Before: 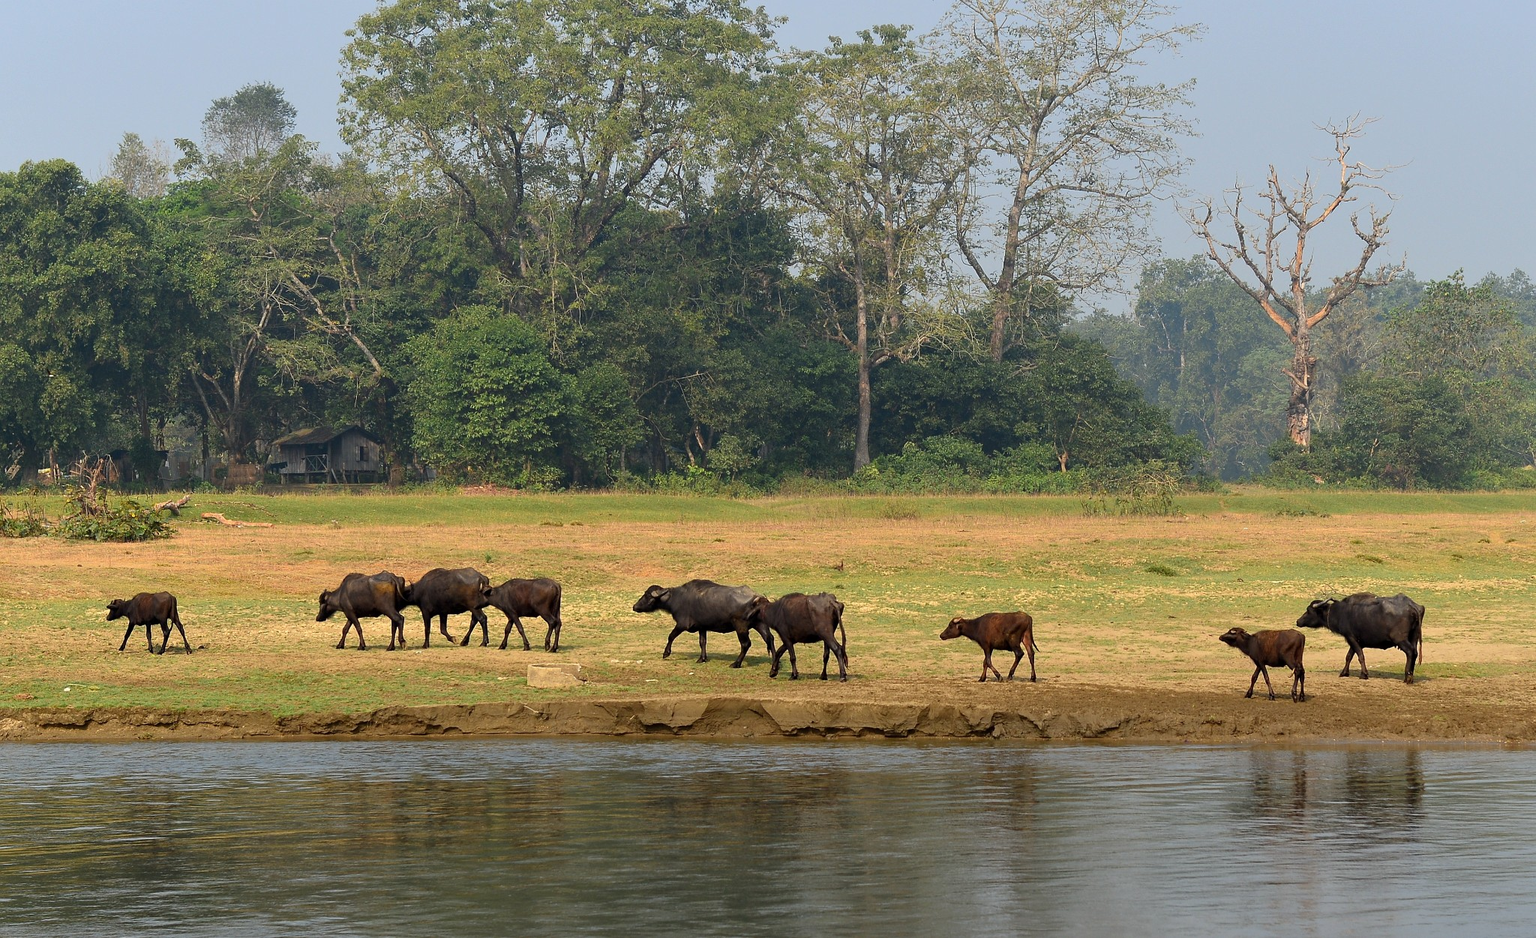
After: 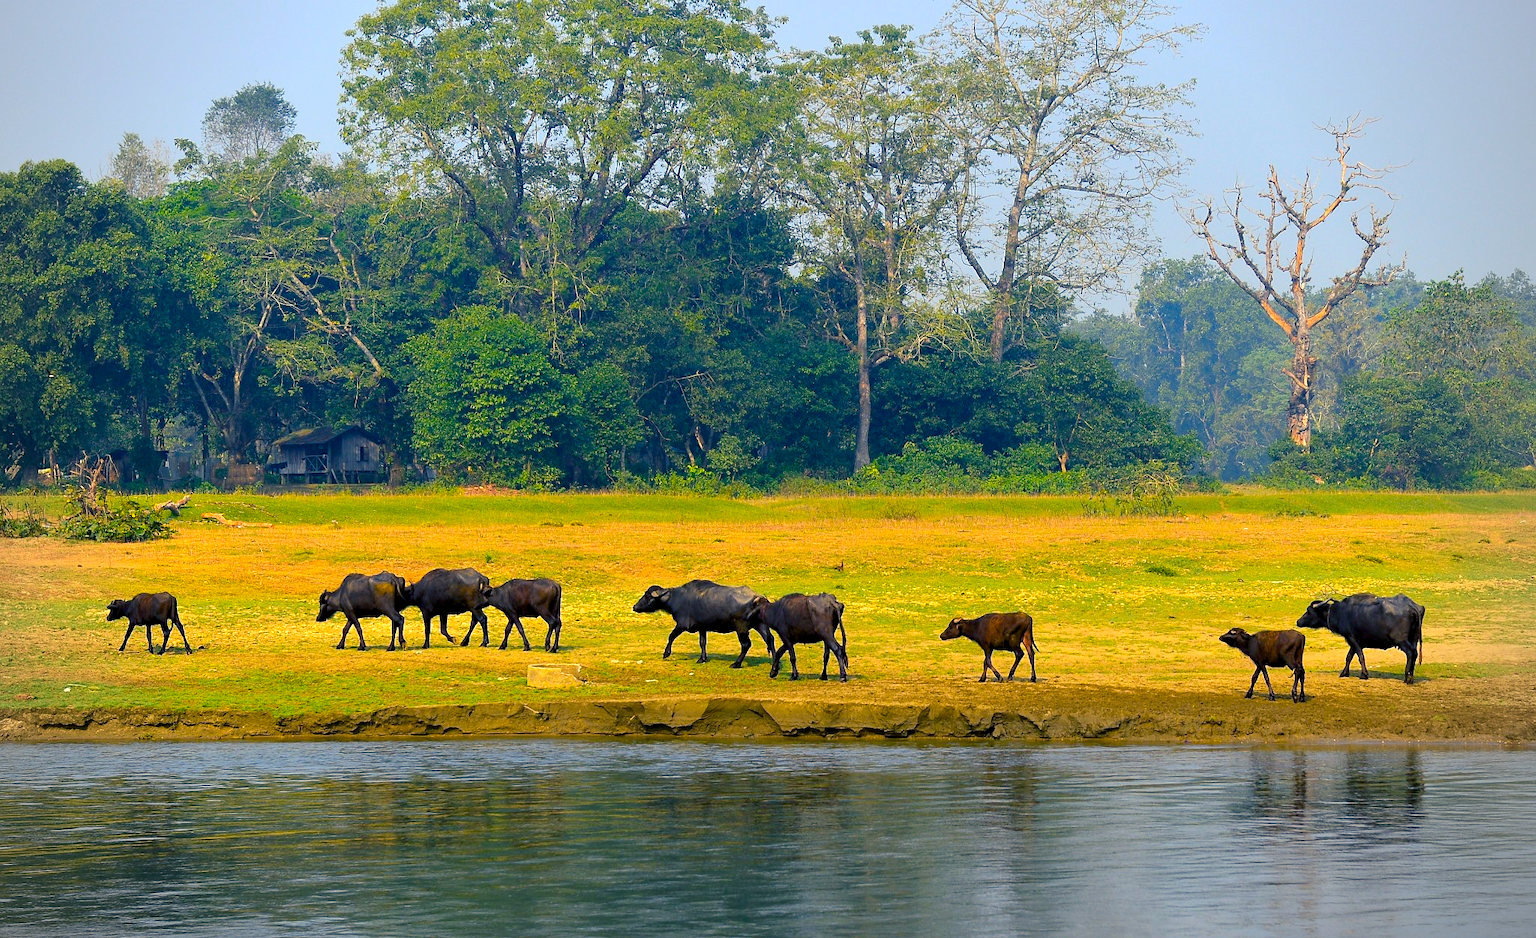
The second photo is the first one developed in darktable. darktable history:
color balance rgb: shadows lift › luminance -40.81%, shadows lift › chroma 13.868%, shadows lift › hue 258.63°, global offset › luminance -0.384%, linear chroma grading › global chroma 20.57%, perceptual saturation grading › global saturation 30.952%, perceptual brilliance grading › global brilliance 10.471%, perceptual brilliance grading › shadows 15.237%
vignetting: center (0, 0.005)
